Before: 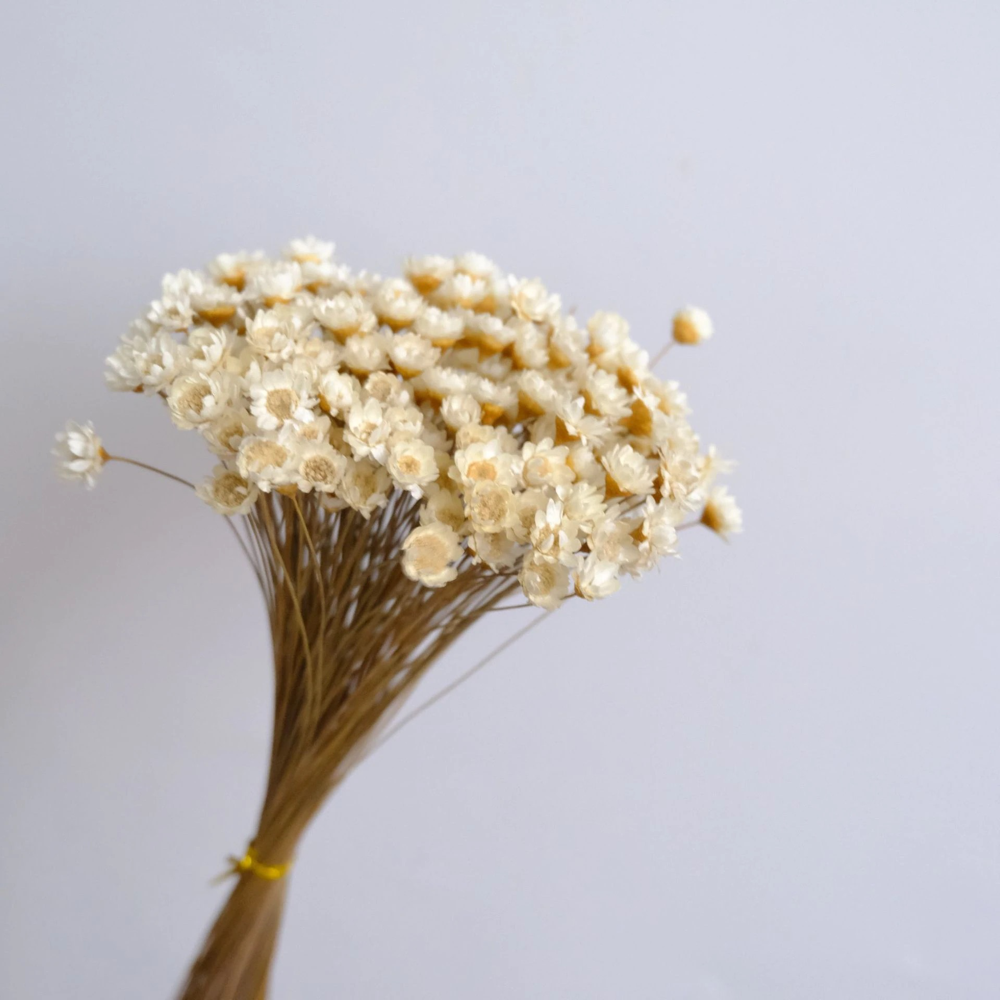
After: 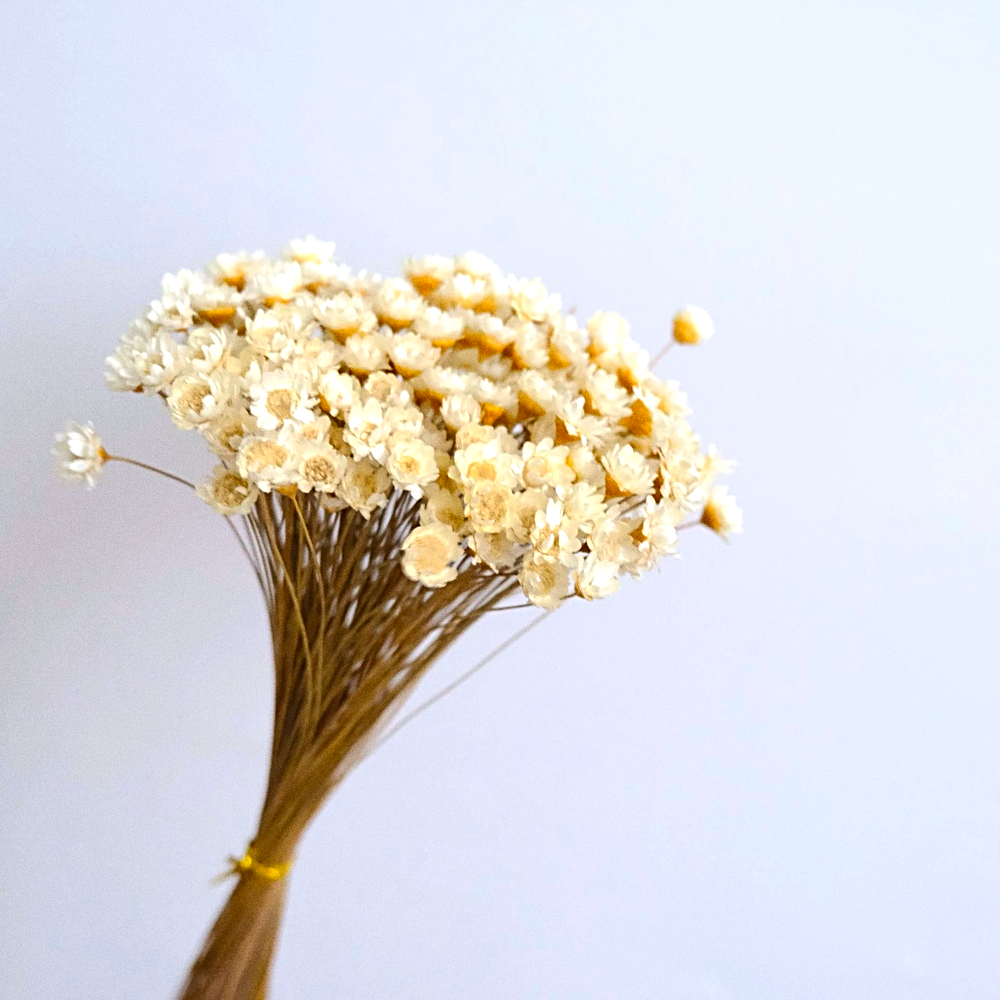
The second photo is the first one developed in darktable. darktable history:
sharpen: radius 2.676, amount 0.669
grain: on, module defaults
tone equalizer: -8 EV -0.417 EV, -7 EV -0.389 EV, -6 EV -0.333 EV, -5 EV -0.222 EV, -3 EV 0.222 EV, -2 EV 0.333 EV, -1 EV 0.389 EV, +0 EV 0.417 EV, edges refinement/feathering 500, mask exposure compensation -1.57 EV, preserve details no
contrast brightness saturation: contrast 0.07, brightness 0.08, saturation 0.18
white balance: red 0.986, blue 1.01
